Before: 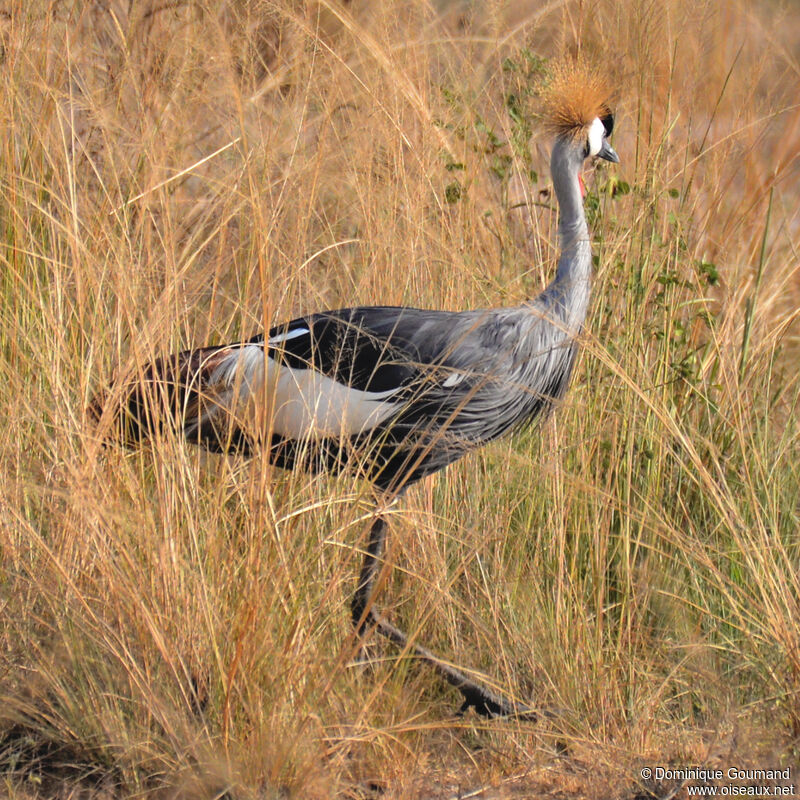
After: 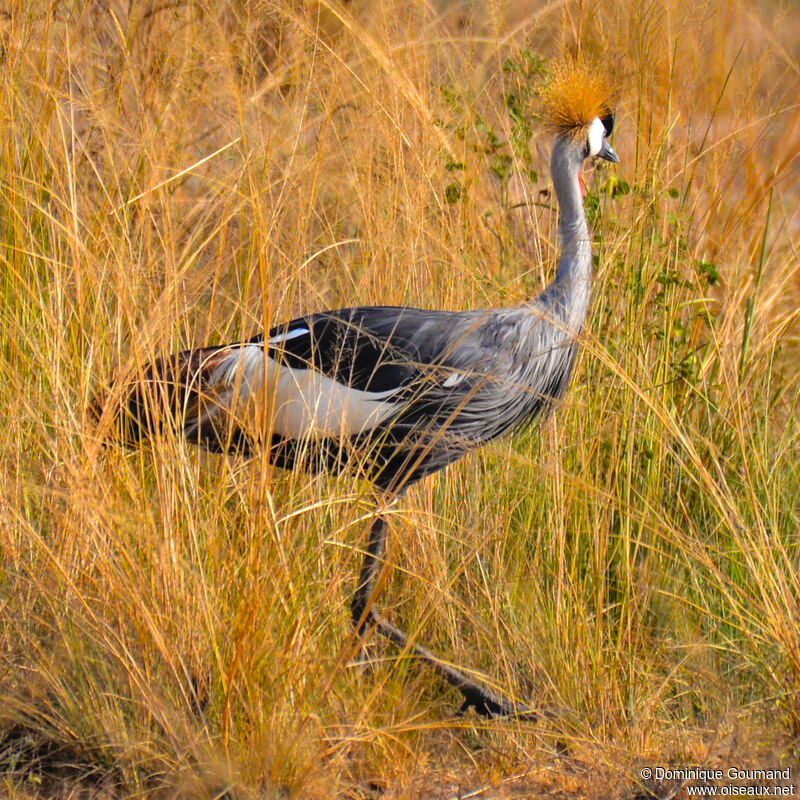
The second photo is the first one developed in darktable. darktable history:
local contrast: highlights 100%, shadows 100%, detail 120%, midtone range 0.2
color balance rgb: perceptual saturation grading › global saturation 30%, global vibrance 20%
